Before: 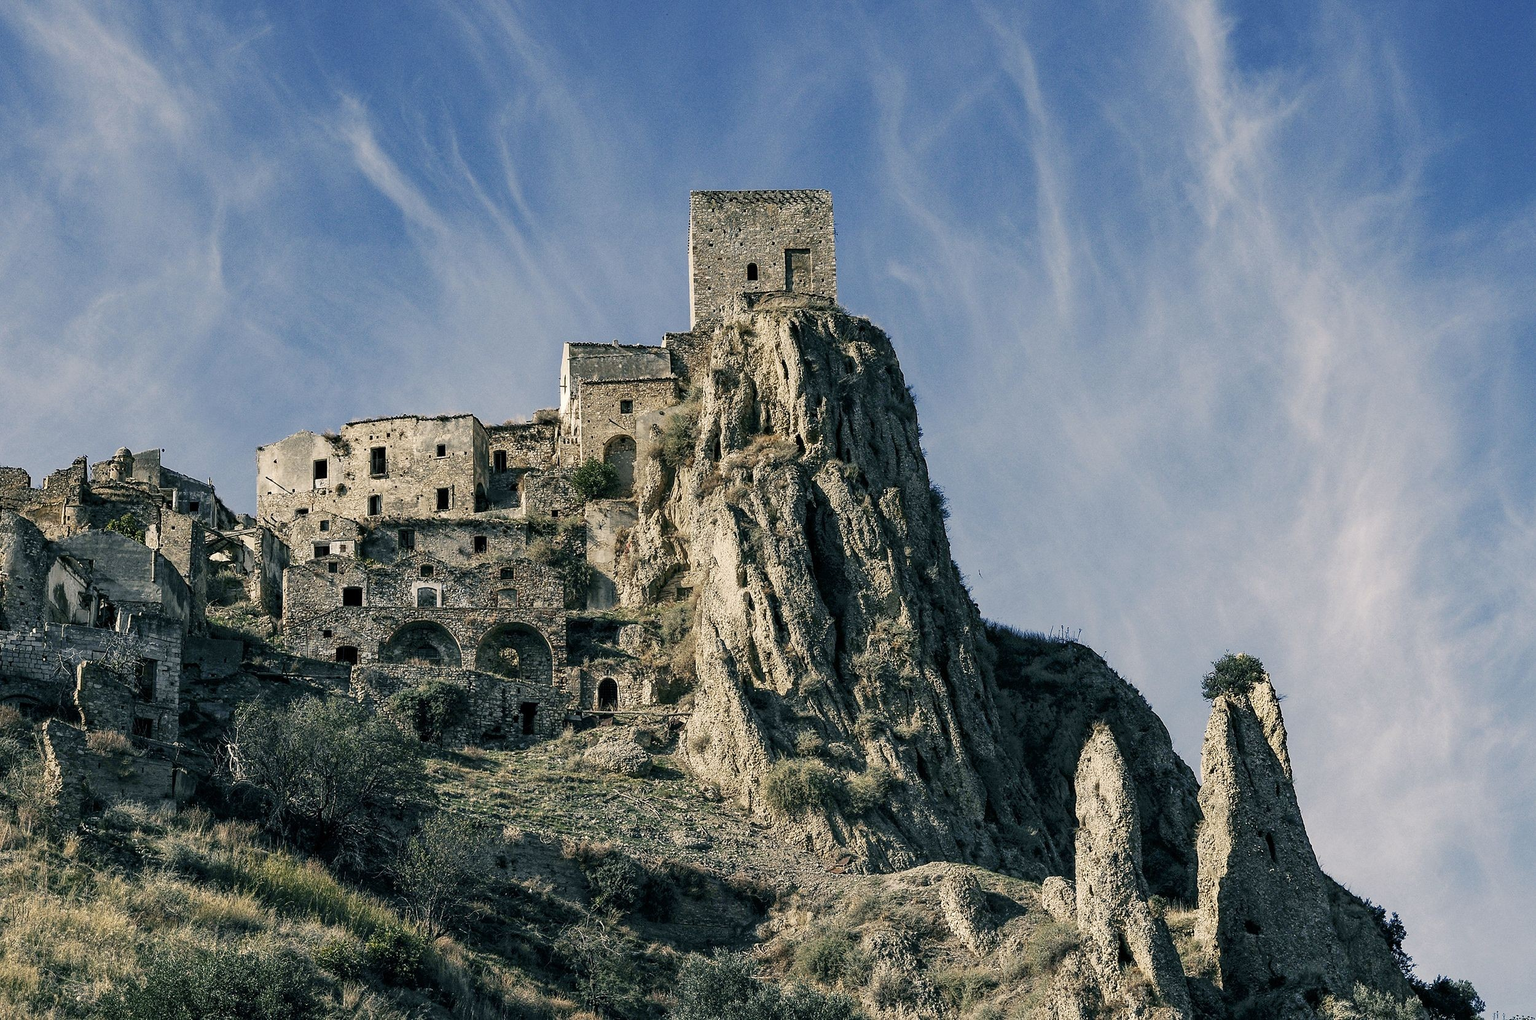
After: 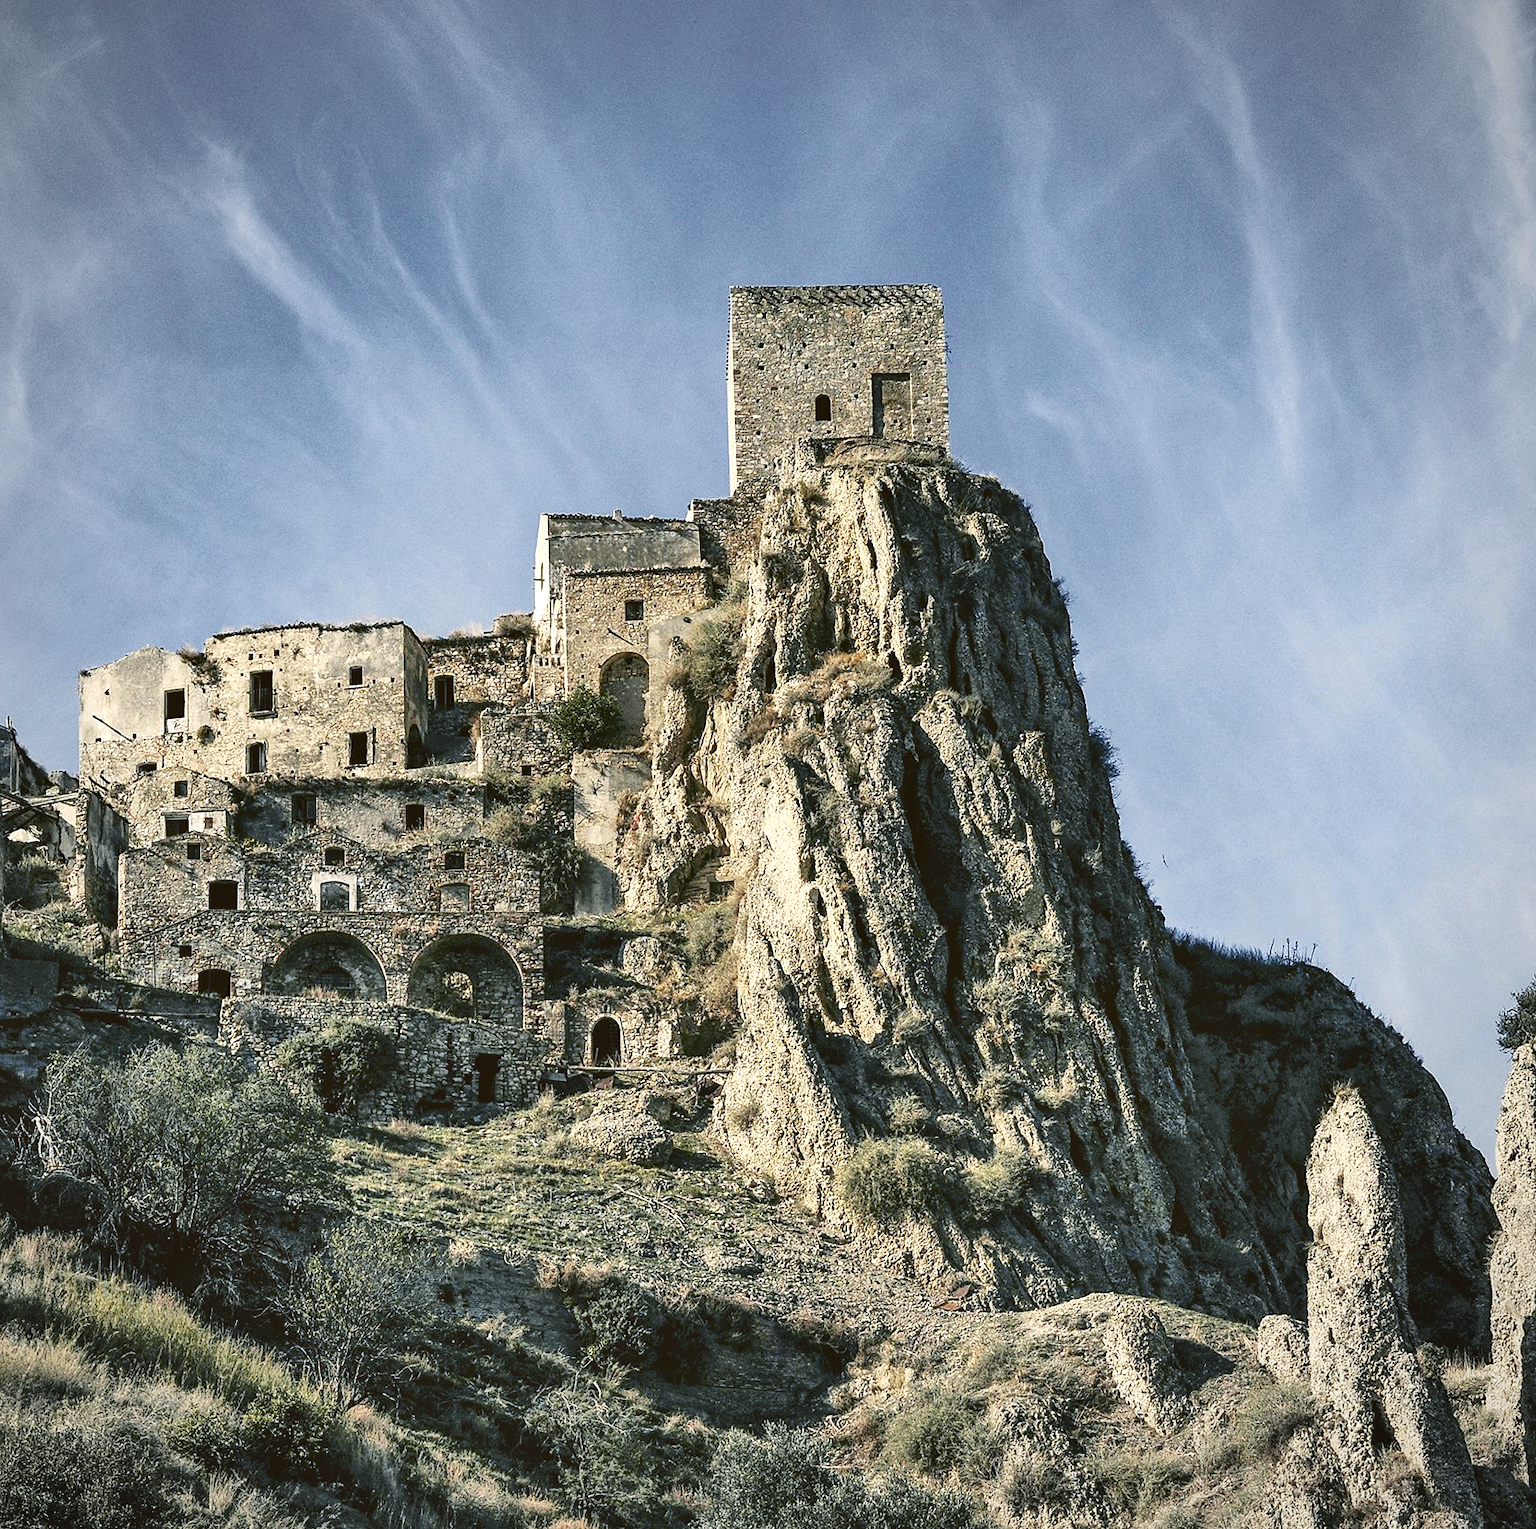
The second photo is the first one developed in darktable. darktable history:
vignetting: fall-off radius 81.94%
color balance: lift [1.004, 1.002, 1.002, 0.998], gamma [1, 1.007, 1.002, 0.993], gain [1, 0.977, 1.013, 1.023], contrast -3.64%
crop and rotate: left 13.342%, right 19.991%
shadows and highlights: radius 110.86, shadows 51.09, white point adjustment 9.16, highlights -4.17, highlights color adjustment 32.2%, soften with gaussian
tone curve: curves: ch0 [(0, 0.036) (0.119, 0.115) (0.461, 0.479) (0.715, 0.767) (0.817, 0.865) (1, 0.998)]; ch1 [(0, 0) (0.377, 0.416) (0.44, 0.461) (0.487, 0.49) (0.514, 0.525) (0.538, 0.561) (0.67, 0.713) (1, 1)]; ch2 [(0, 0) (0.38, 0.405) (0.463, 0.445) (0.492, 0.486) (0.529, 0.533) (0.578, 0.59) (0.653, 0.698) (1, 1)], color space Lab, independent channels, preserve colors none
